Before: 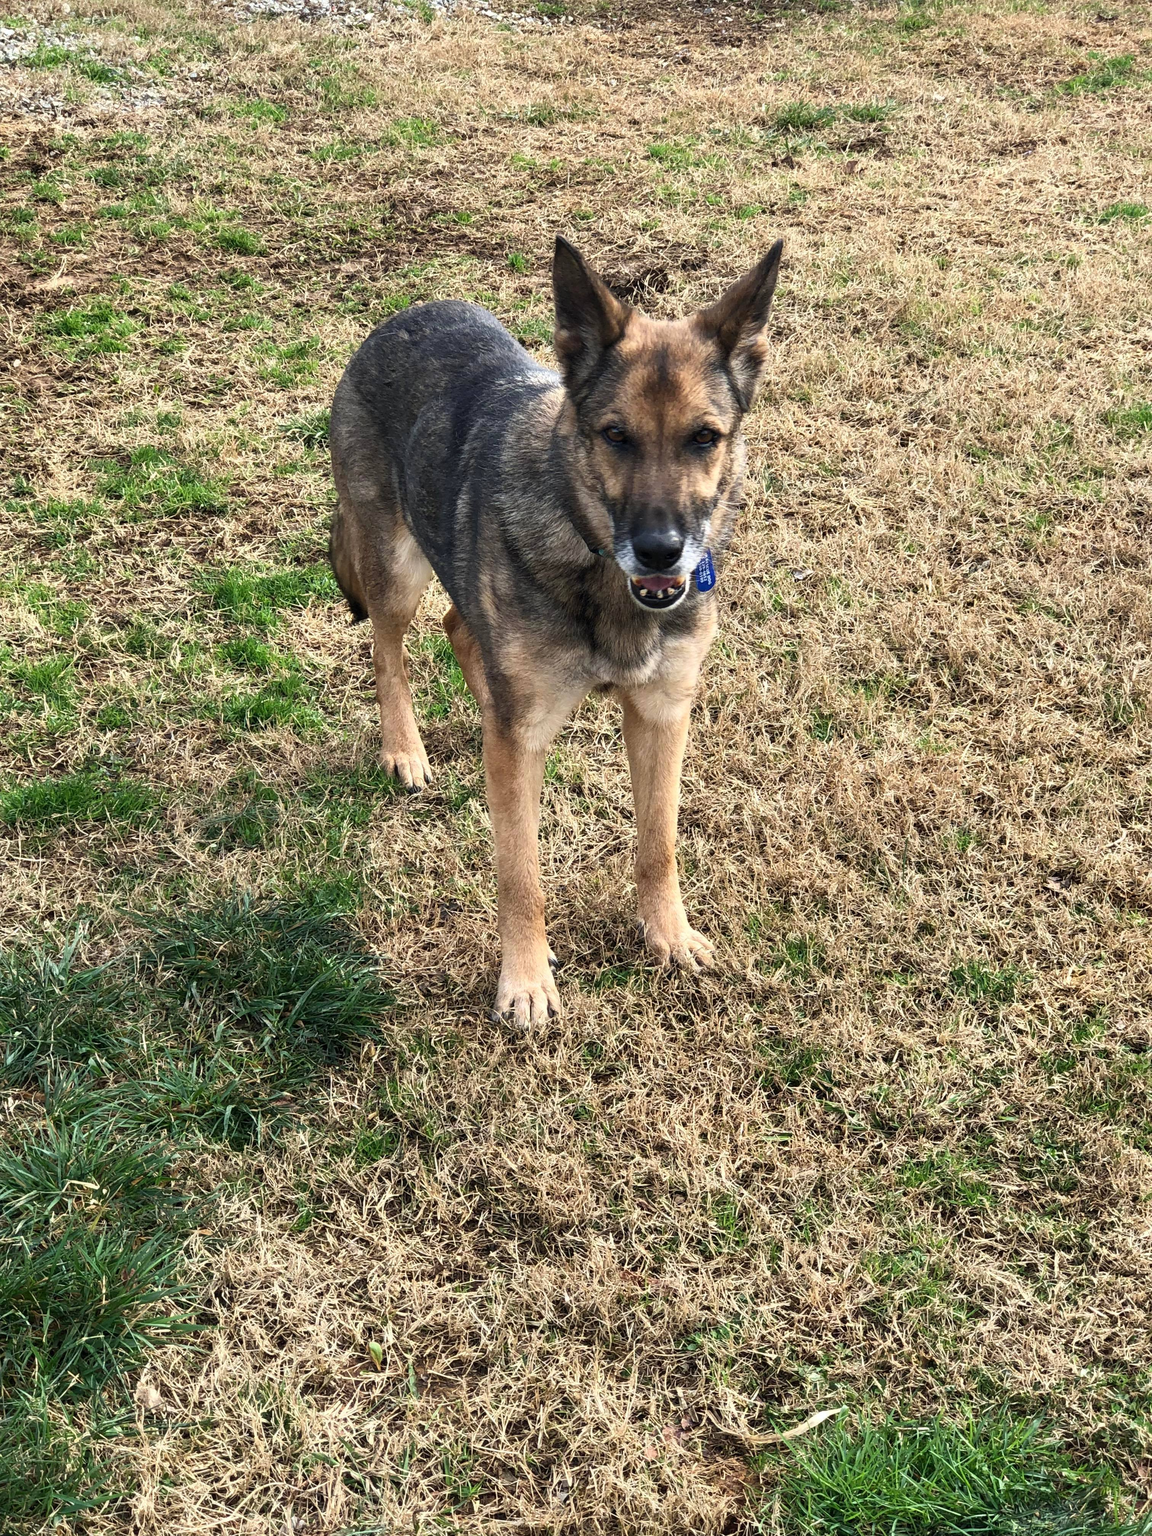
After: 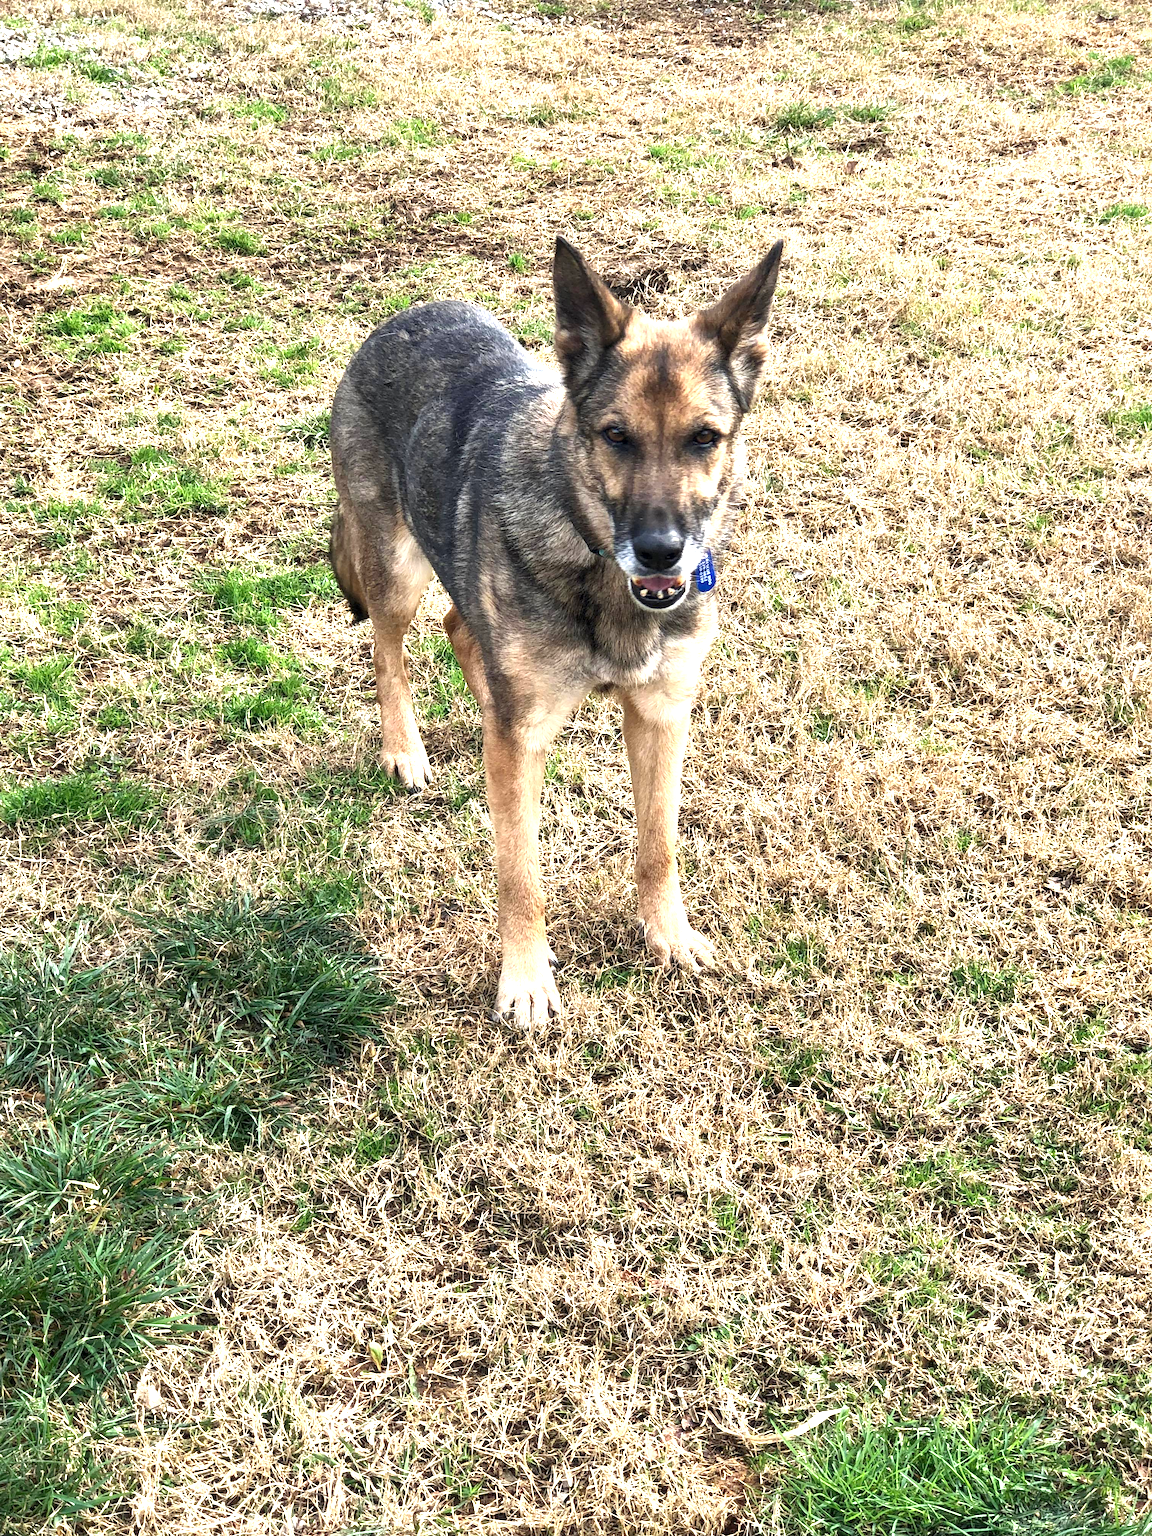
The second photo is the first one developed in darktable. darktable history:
exposure: black level correction 0, exposure 1.096 EV, compensate highlight preservation false
local contrast: mode bilateral grid, contrast 26, coarseness 51, detail 123%, midtone range 0.2
color balance rgb: perceptual saturation grading › global saturation 0.723%, perceptual brilliance grading › global brilliance -1.008%, perceptual brilliance grading › highlights -1.615%, perceptual brilliance grading › mid-tones -0.776%, perceptual brilliance grading › shadows -1.552%
